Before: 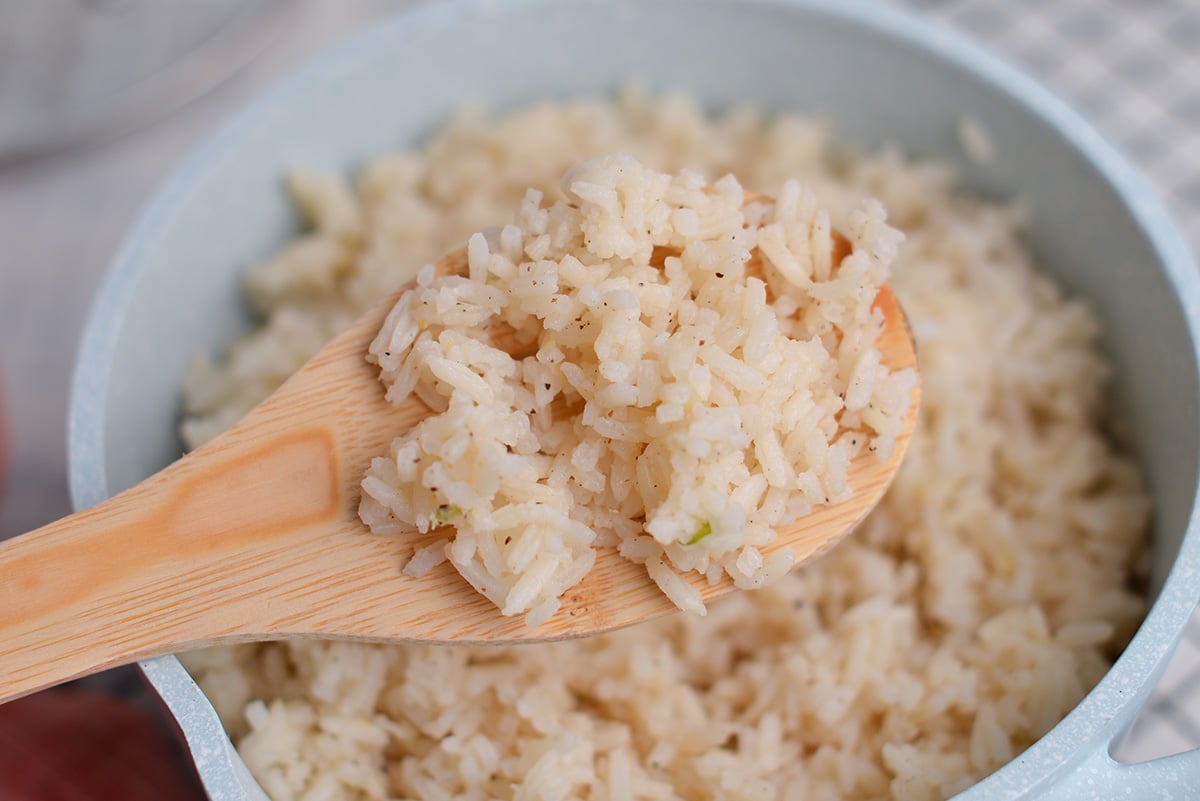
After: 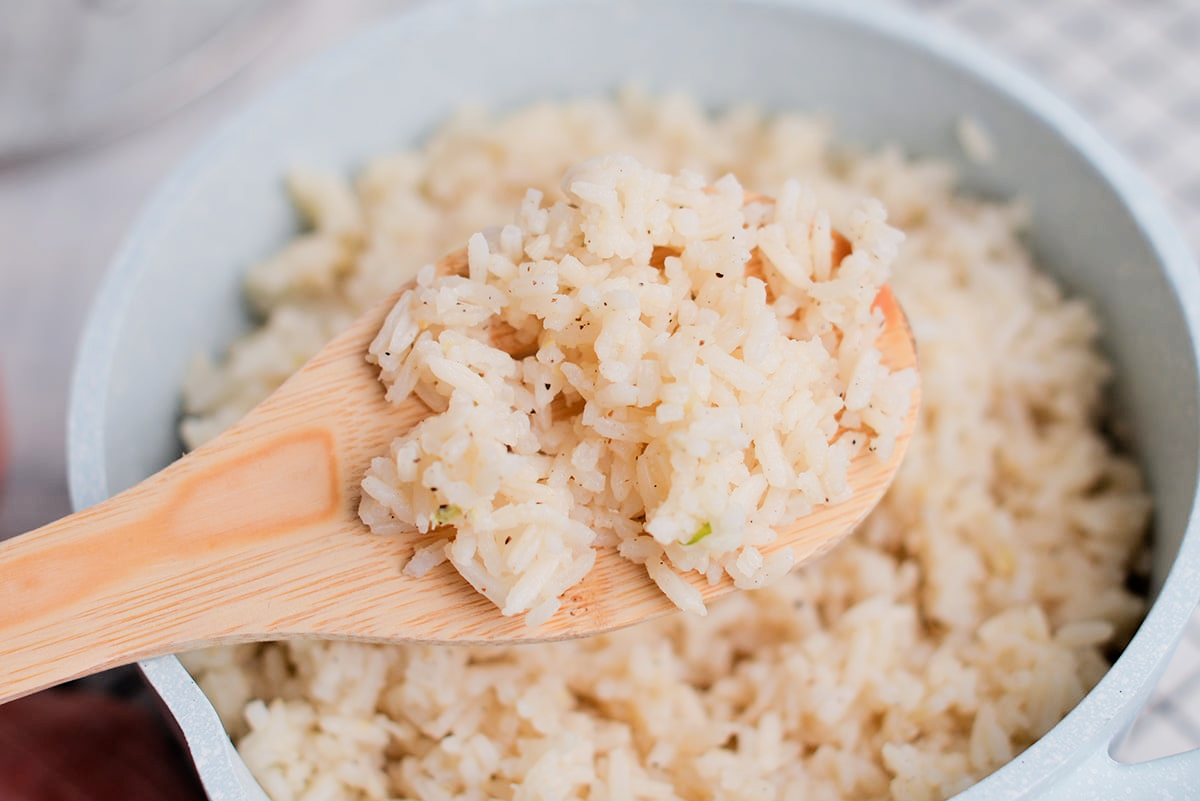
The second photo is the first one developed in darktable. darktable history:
filmic rgb: black relative exposure -5.06 EV, white relative exposure 3.99 EV, hardness 2.88, contrast 1.299, highlights saturation mix -31.02%
exposure: black level correction 0.001, exposure 0.5 EV, compensate highlight preservation false
